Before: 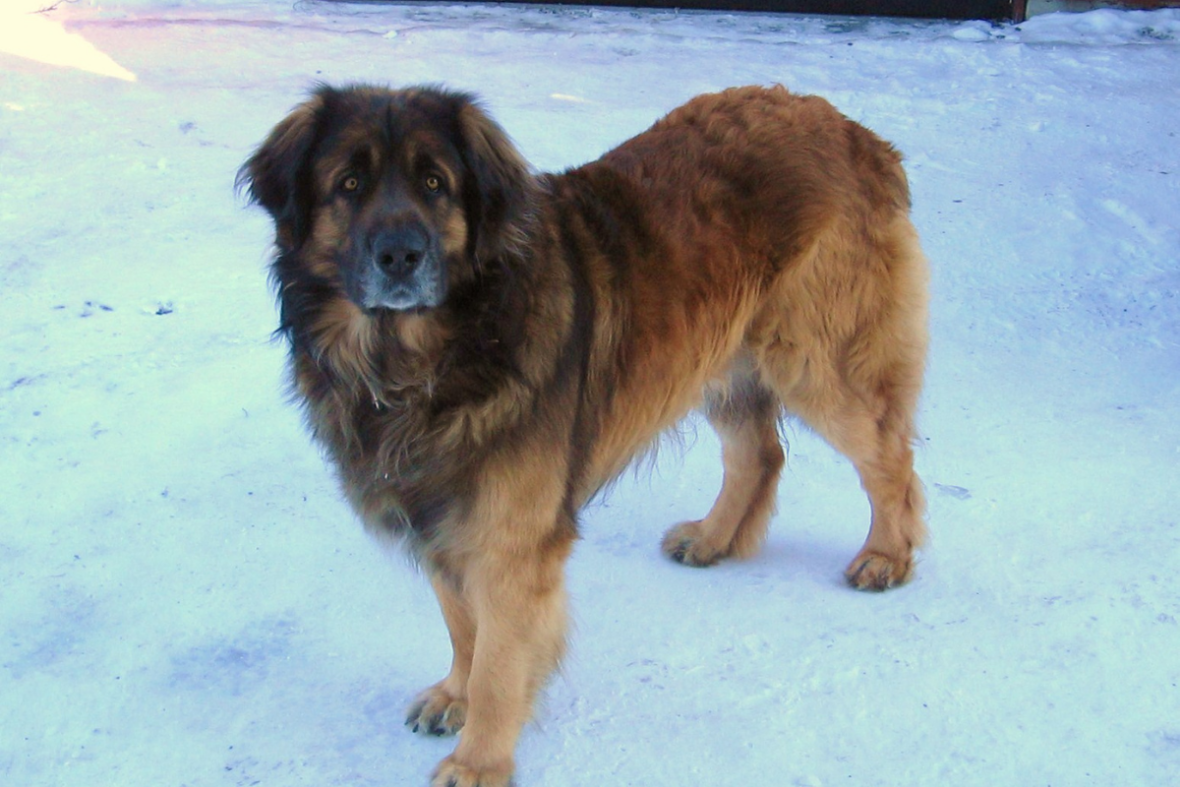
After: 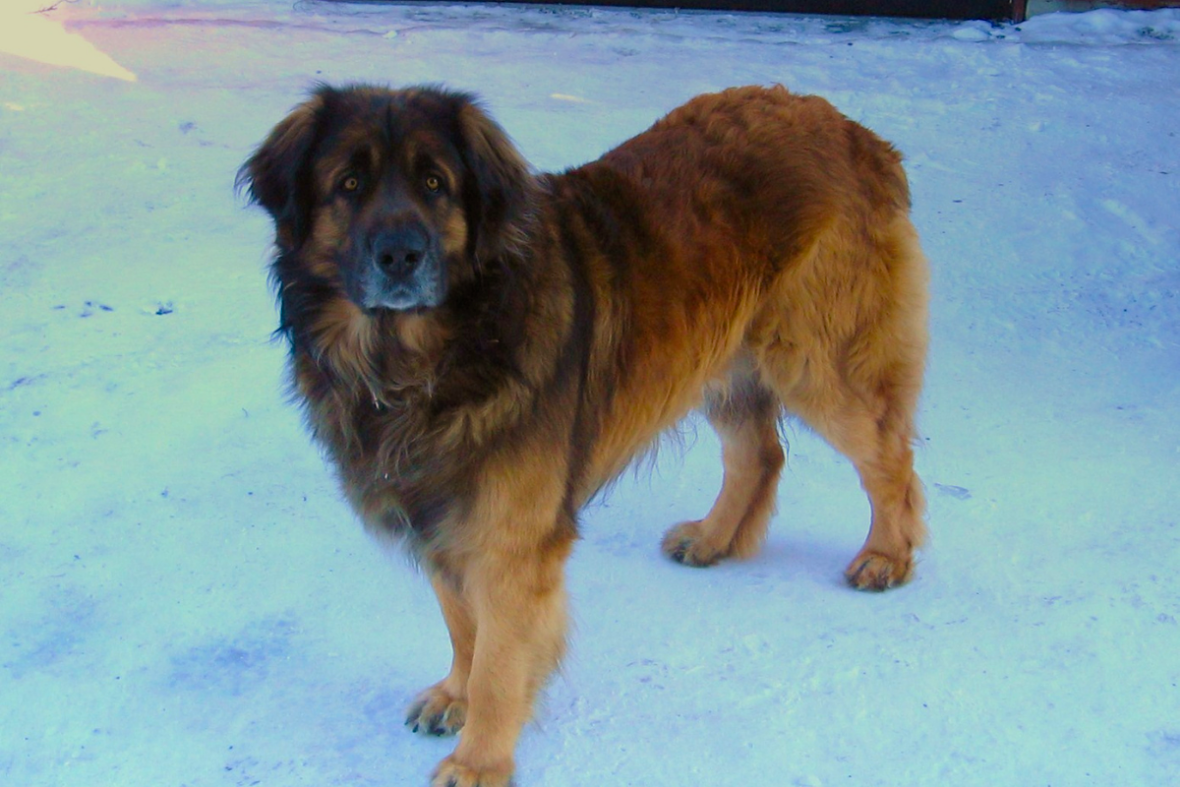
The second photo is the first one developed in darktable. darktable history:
color balance rgb: perceptual saturation grading › global saturation 30%, global vibrance 20%
graduated density: rotation 5.63°, offset 76.9
